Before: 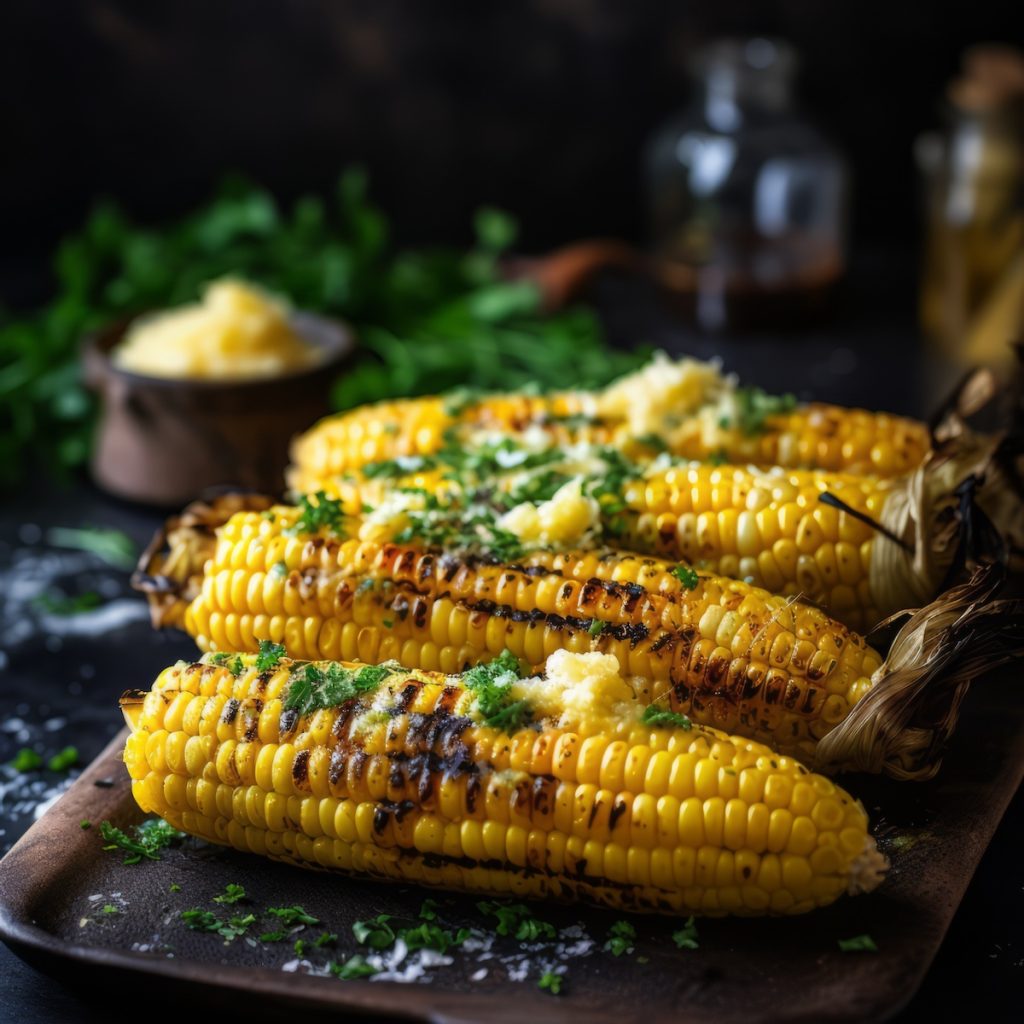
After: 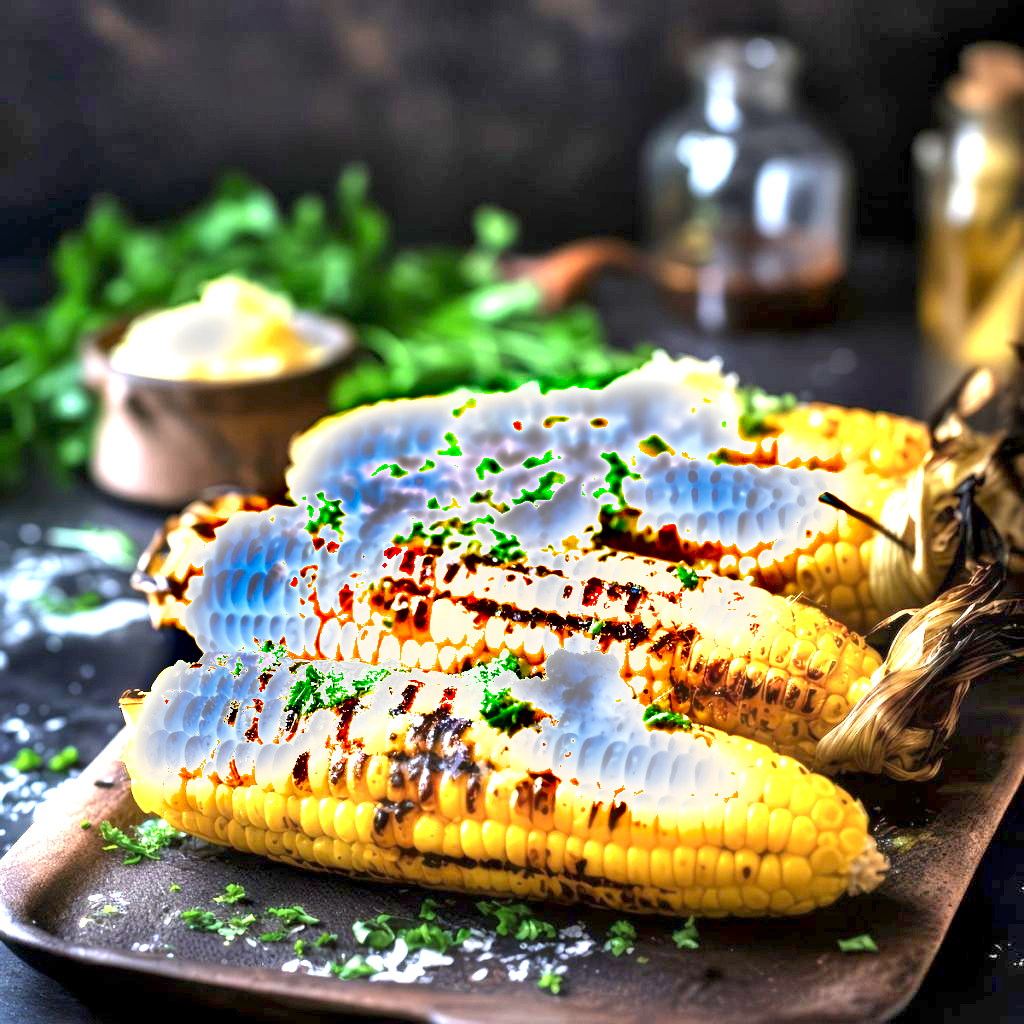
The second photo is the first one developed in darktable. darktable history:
rotate and perspective: automatic cropping original format, crop left 0, crop top 0
shadows and highlights: radius 44.78, white point adjustment 6.64, compress 79.65%, highlights color adjustment 78.42%, soften with gaussian
exposure: black level correction 0.001, exposure 2.607 EV, compensate exposure bias true, compensate highlight preservation false
